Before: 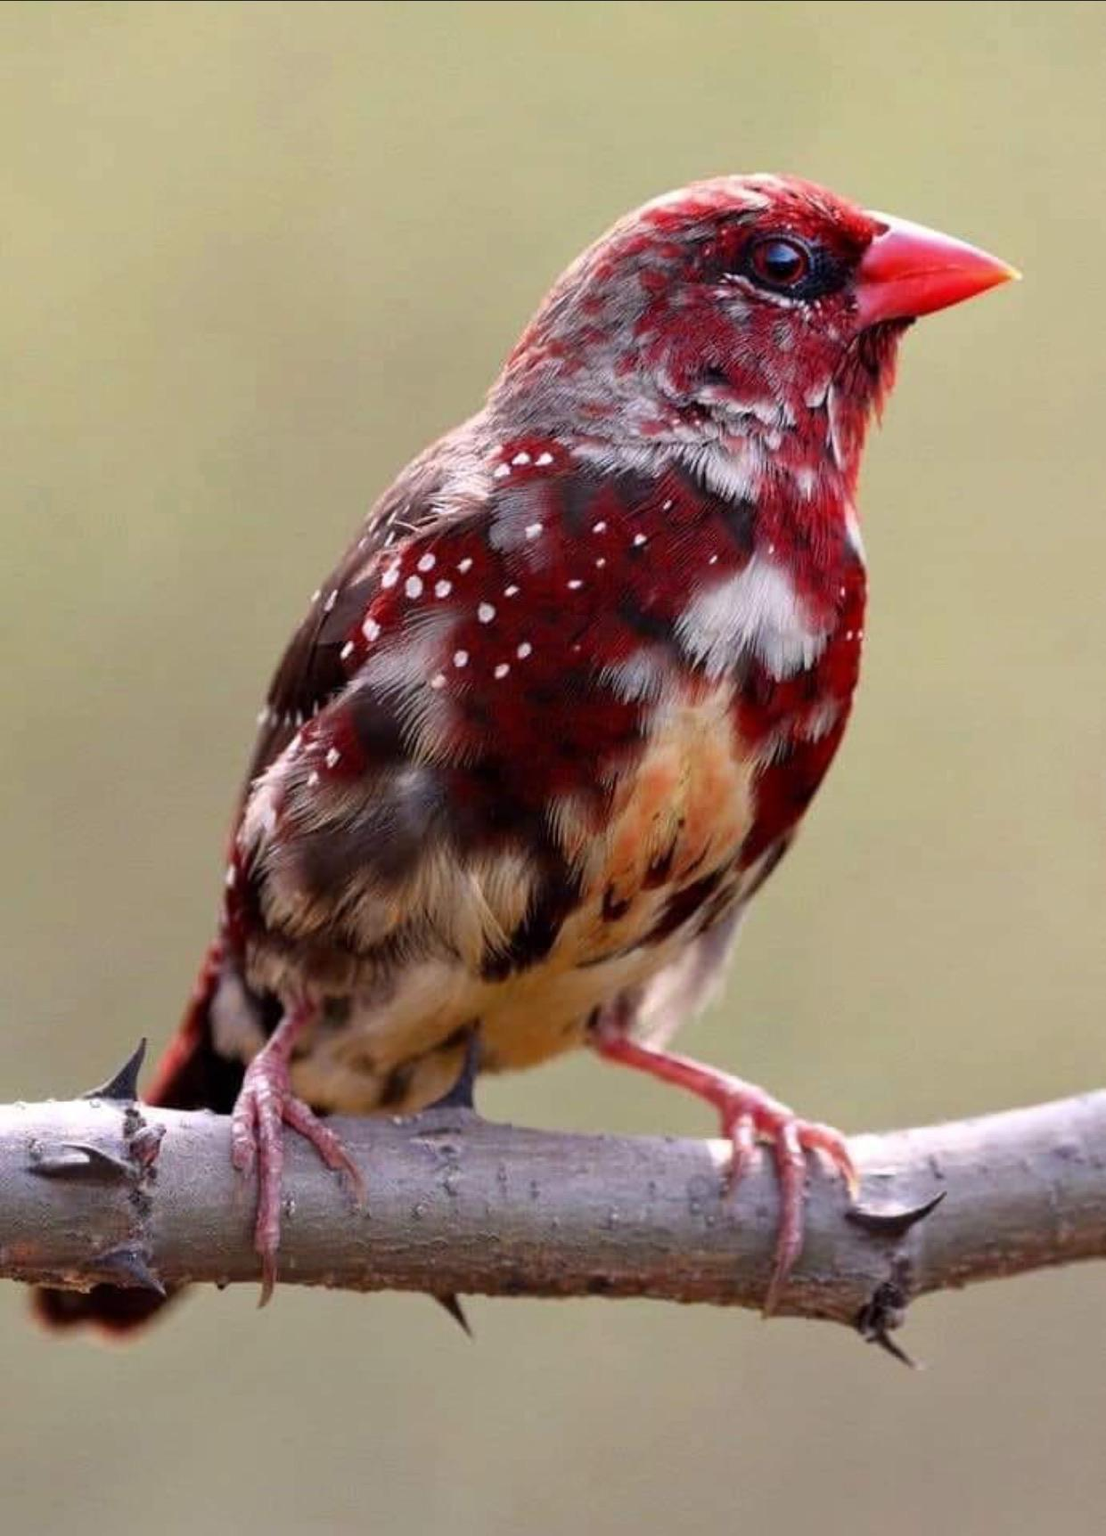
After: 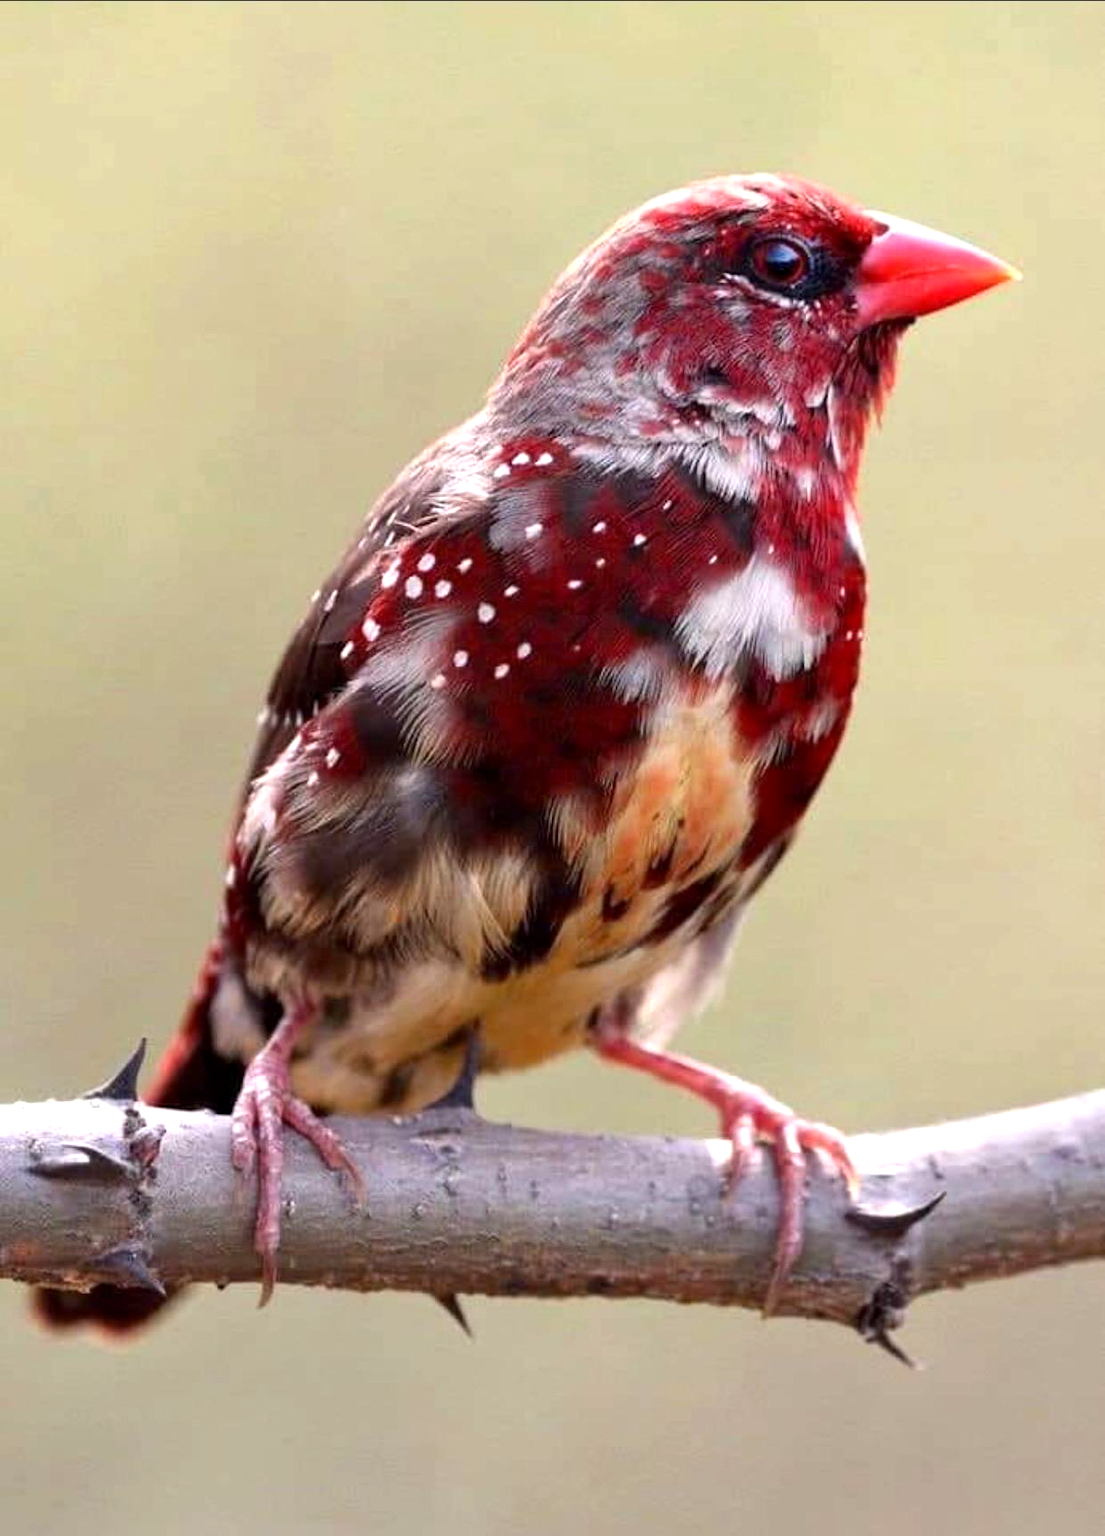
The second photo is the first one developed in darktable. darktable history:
exposure: black level correction 0.001, exposure 0.5 EV, compensate exposure bias true, compensate highlight preservation false
contrast brightness saturation: contrast 0.05
